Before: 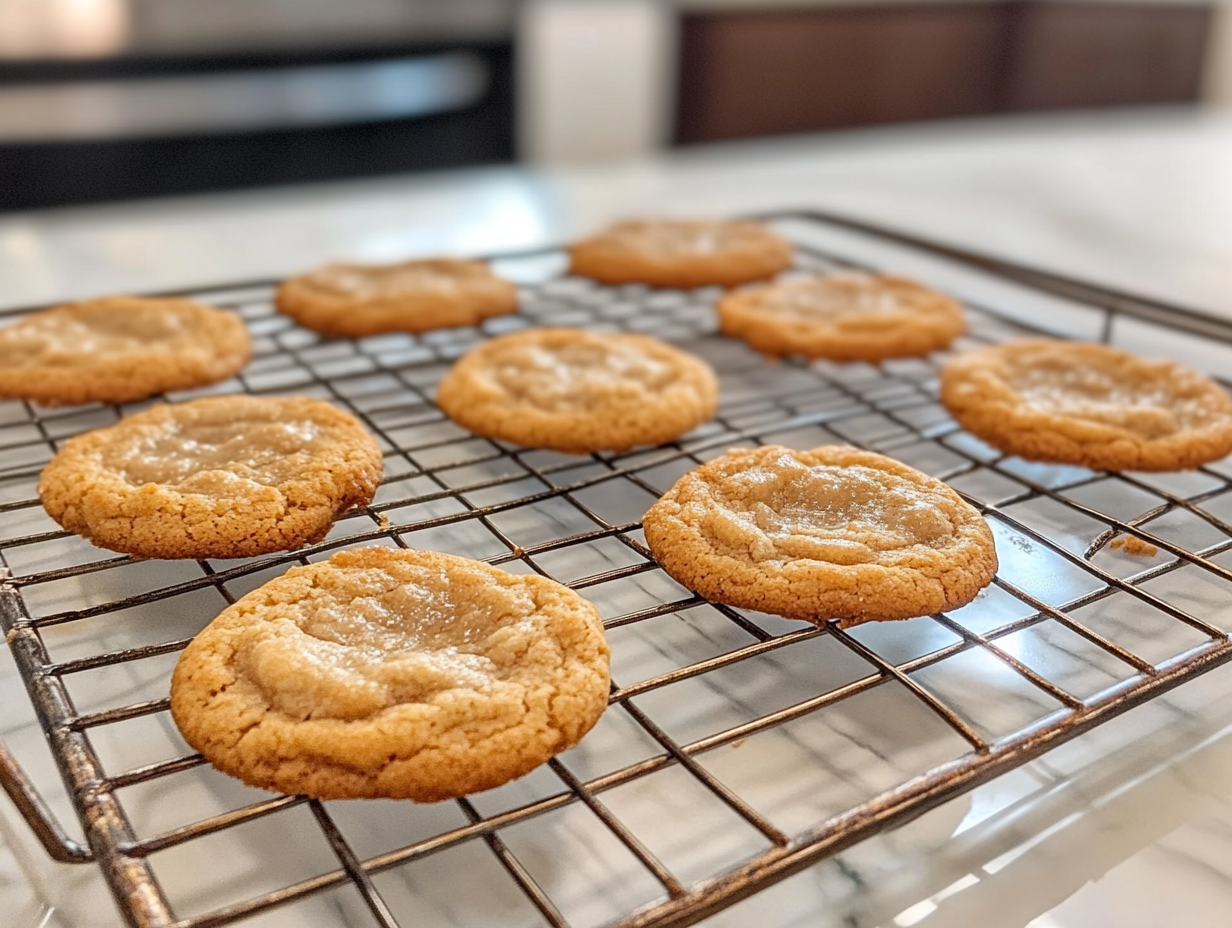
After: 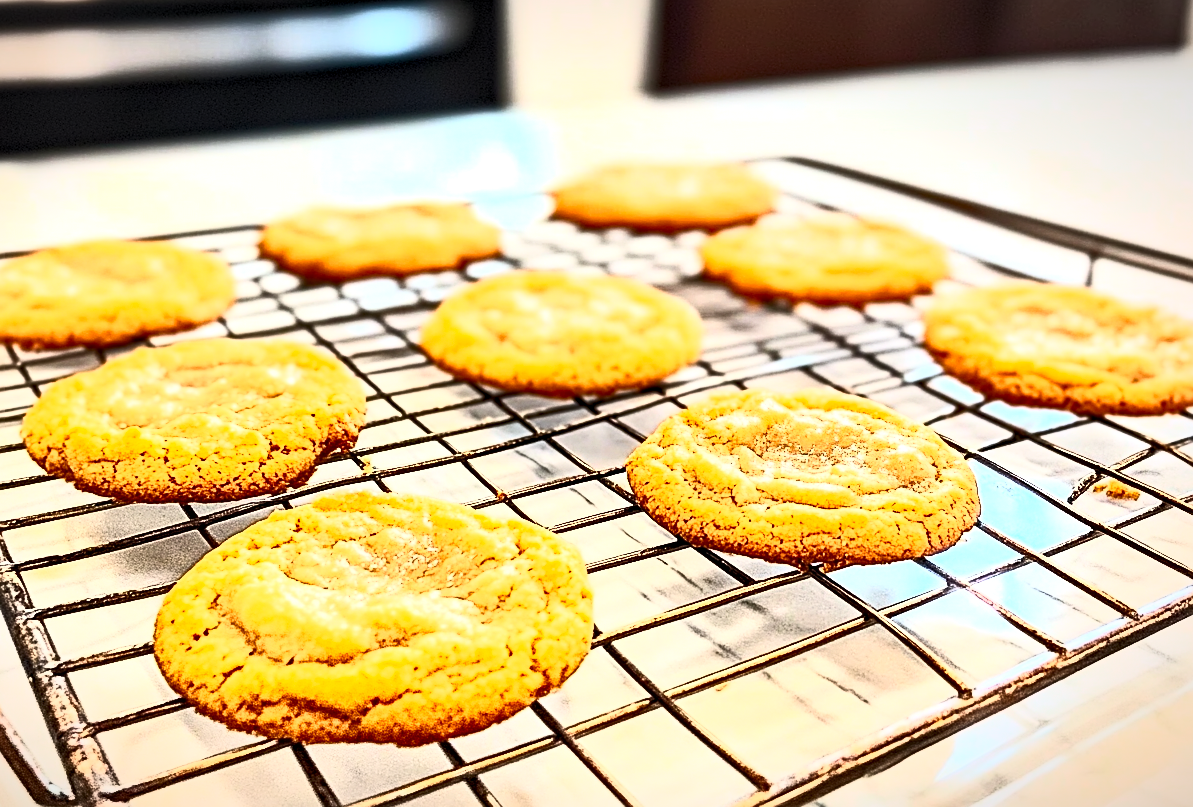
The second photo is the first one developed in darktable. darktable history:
vignetting: fall-off start 98.62%, fall-off radius 100%, brightness -0.613, saturation -0.682, center (-0.081, 0.059), width/height ratio 1.425
contrast brightness saturation: contrast 0.845, brightness 0.59, saturation 0.571
crop: left 1.439%, top 6.137%, right 1.657%, bottom 6.799%
sharpen: on, module defaults
local contrast: highlights 101%, shadows 102%, detail 131%, midtone range 0.2
haze removal: compatibility mode true, adaptive false
tone equalizer: -8 EV -0.735 EV, -7 EV -0.73 EV, -6 EV -0.564 EV, -5 EV -0.364 EV, -3 EV 0.37 EV, -2 EV 0.6 EV, -1 EV 0.693 EV, +0 EV 0.773 EV, edges refinement/feathering 500, mask exposure compensation -1.57 EV, preserve details no
